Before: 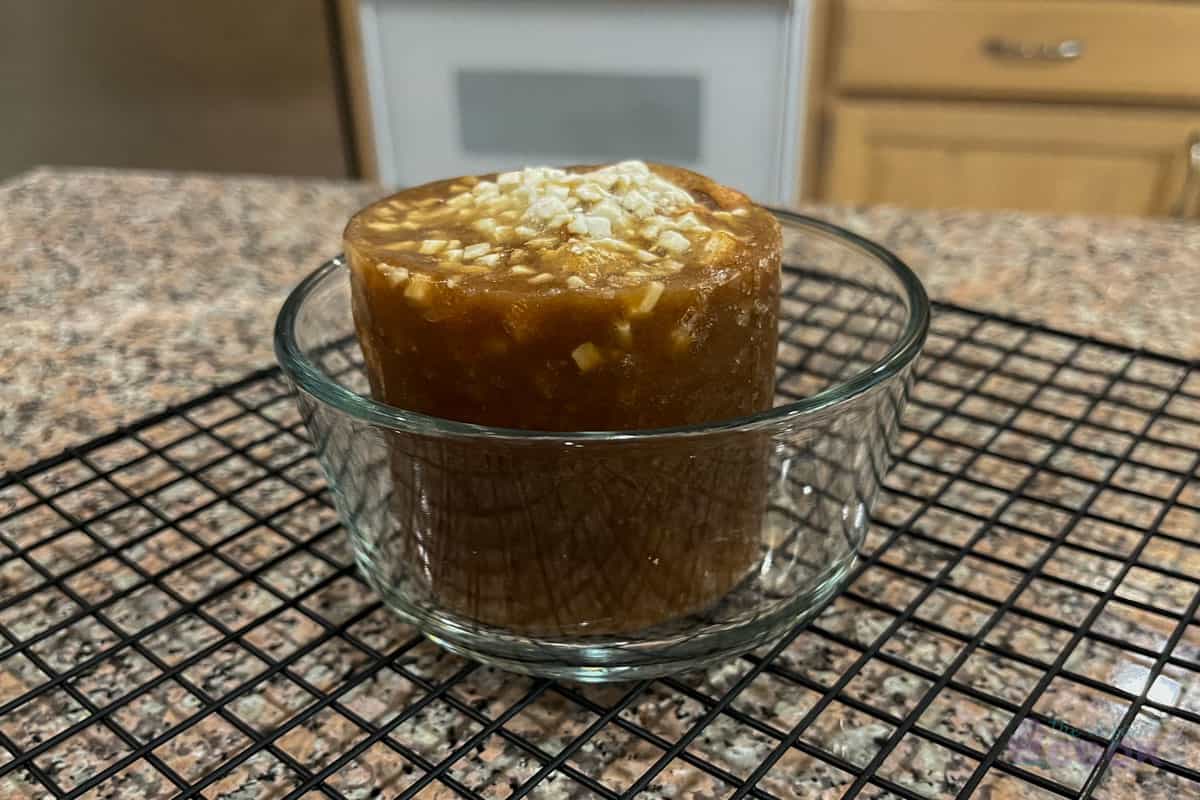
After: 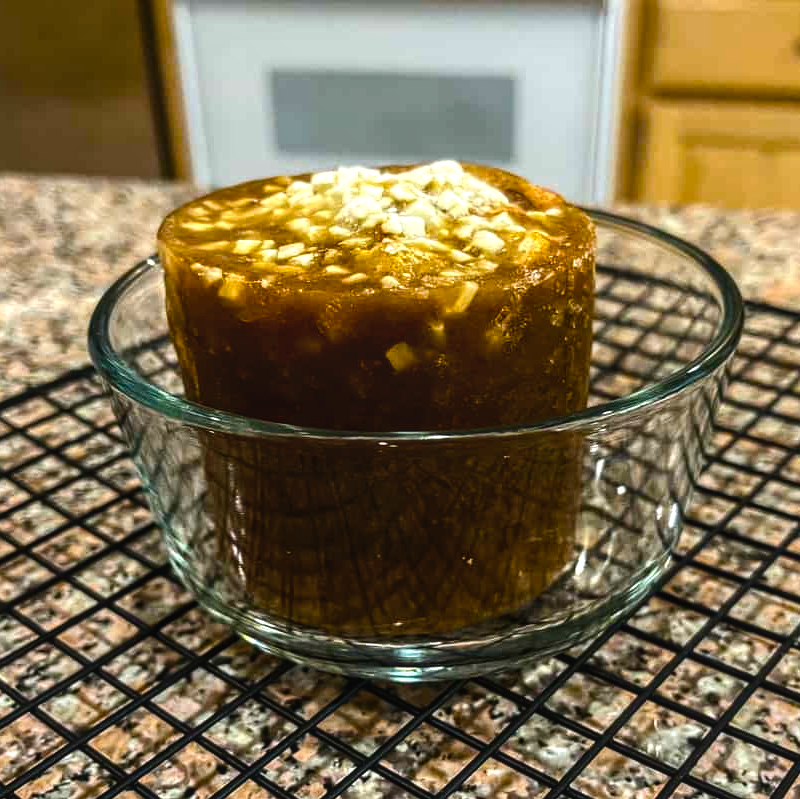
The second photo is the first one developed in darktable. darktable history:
color balance rgb: linear chroma grading › global chroma 9.707%, perceptual saturation grading › global saturation 27.381%, perceptual saturation grading › highlights -28.272%, perceptual saturation grading › mid-tones 15.174%, perceptual saturation grading › shadows 33.628%, global vibrance 26.764%, contrast 5.956%
local contrast: detail 109%
crop and rotate: left 15.555%, right 17.73%
tone equalizer: -8 EV -0.715 EV, -7 EV -0.724 EV, -6 EV -0.628 EV, -5 EV -0.361 EV, -3 EV 0.367 EV, -2 EV 0.6 EV, -1 EV 0.692 EV, +0 EV 0.78 EV, edges refinement/feathering 500, mask exposure compensation -1.57 EV, preserve details no
exposure: compensate highlight preservation false
